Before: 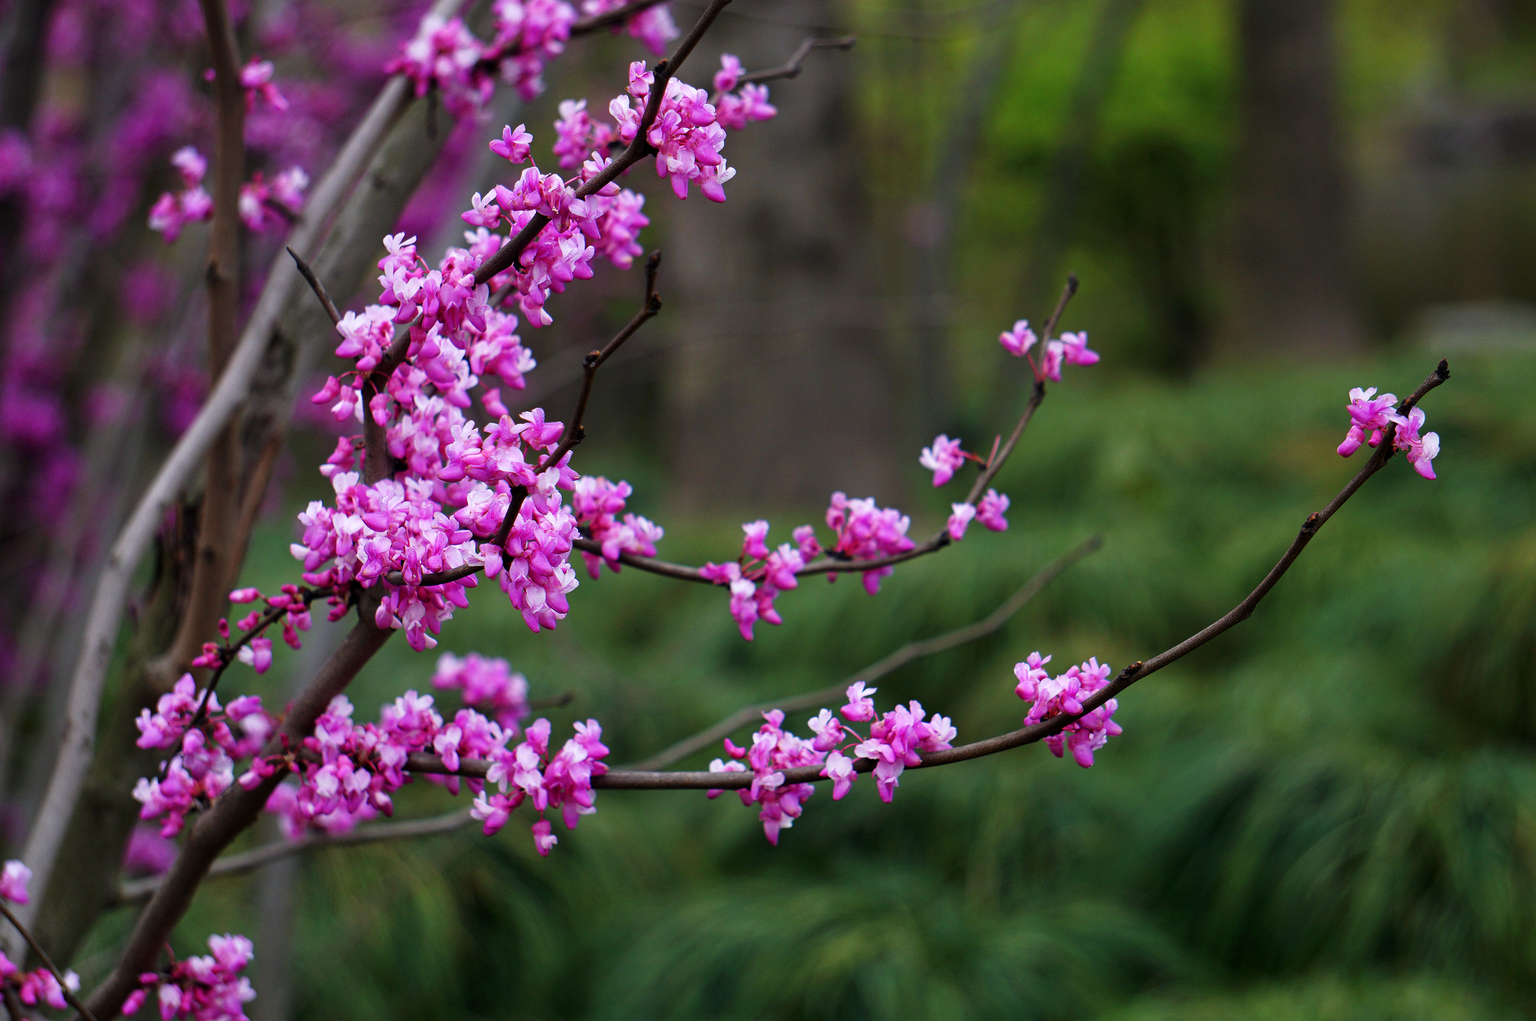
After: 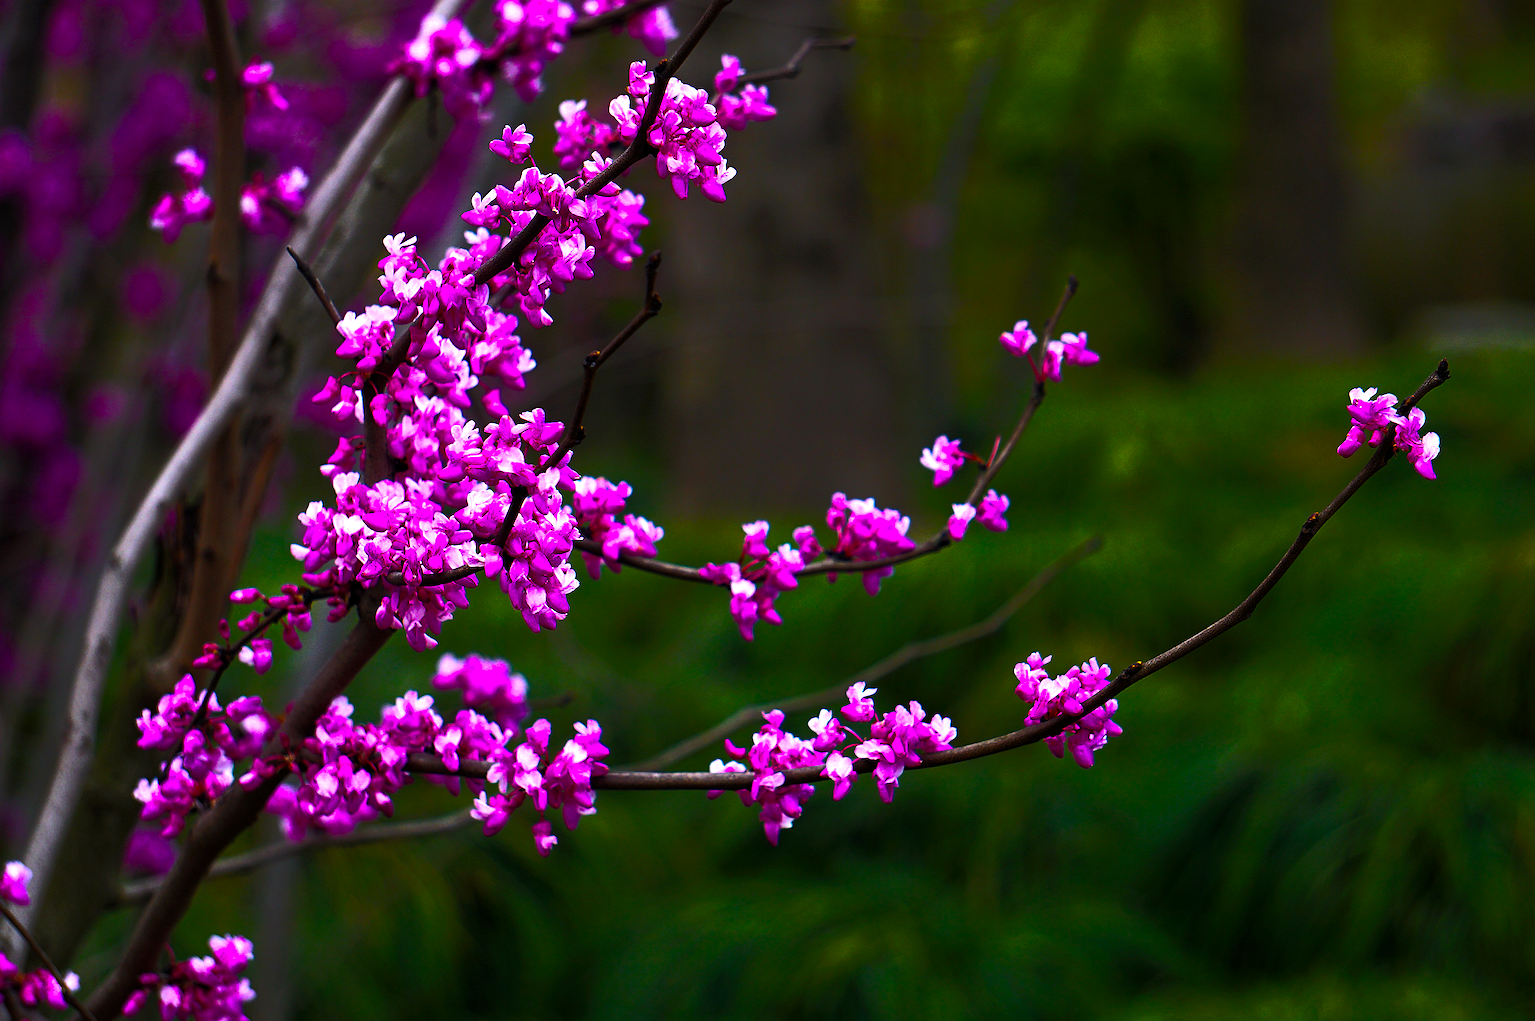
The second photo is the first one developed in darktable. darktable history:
exposure: exposure 0.6 EV, compensate highlight preservation false
sharpen: on, module defaults
color balance rgb: linear chroma grading › global chroma 40.15%, perceptual saturation grading › global saturation 60.58%, perceptual saturation grading › highlights 20.44%, perceptual saturation grading › shadows -50.36%, perceptual brilliance grading › highlights 2.19%, perceptual brilliance grading › mid-tones -50.36%, perceptual brilliance grading › shadows -50.36%
